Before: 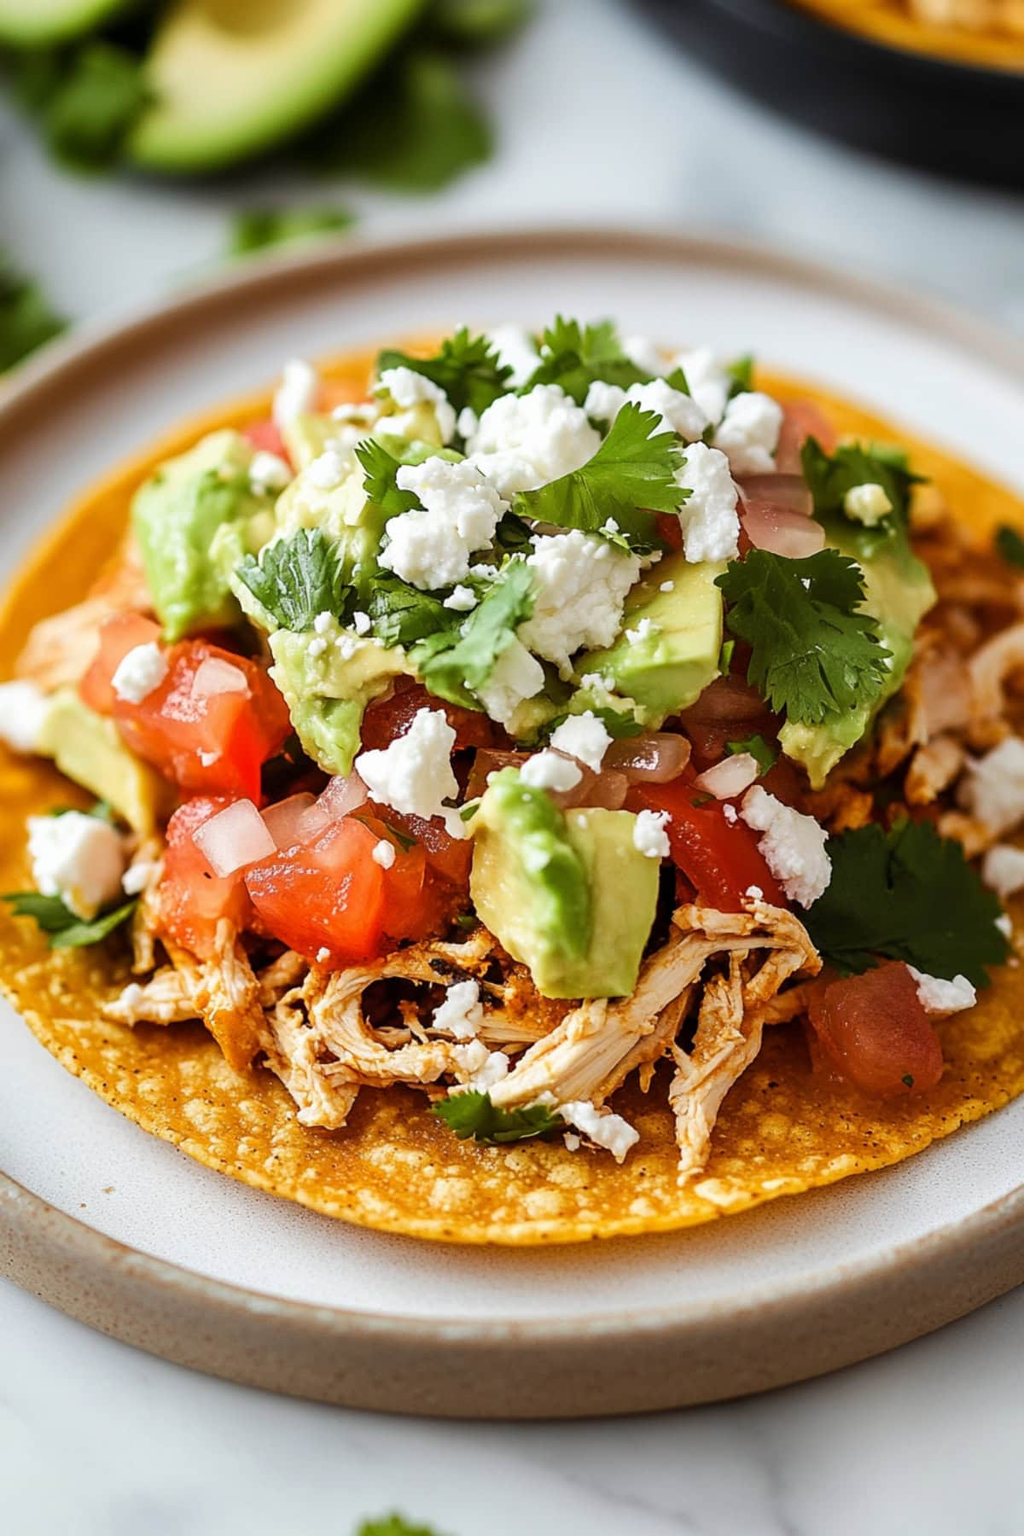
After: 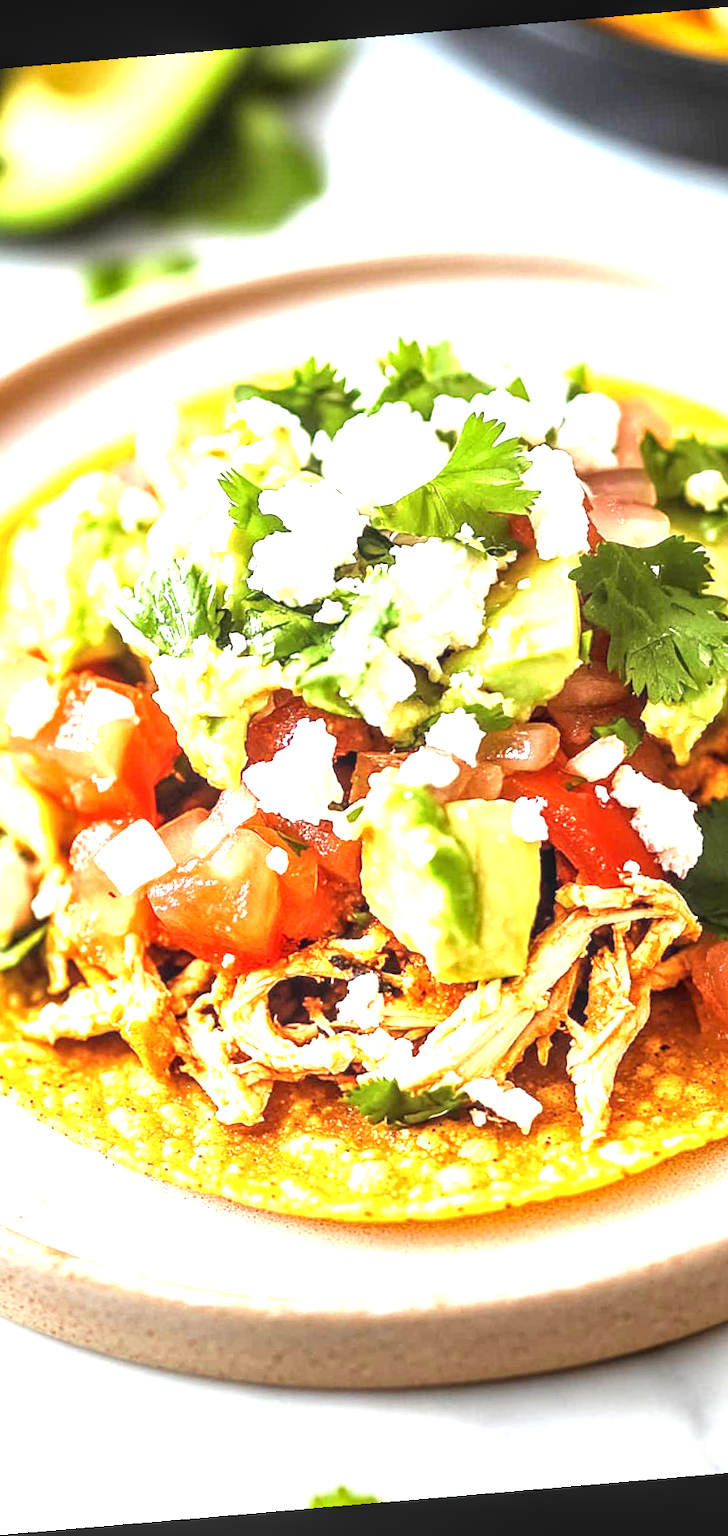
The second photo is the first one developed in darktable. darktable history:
crop and rotate: left 14.292%, right 19.041%
exposure: black level correction 0, exposure 1.675 EV, compensate exposure bias true, compensate highlight preservation false
rotate and perspective: rotation -4.86°, automatic cropping off
local contrast: on, module defaults
